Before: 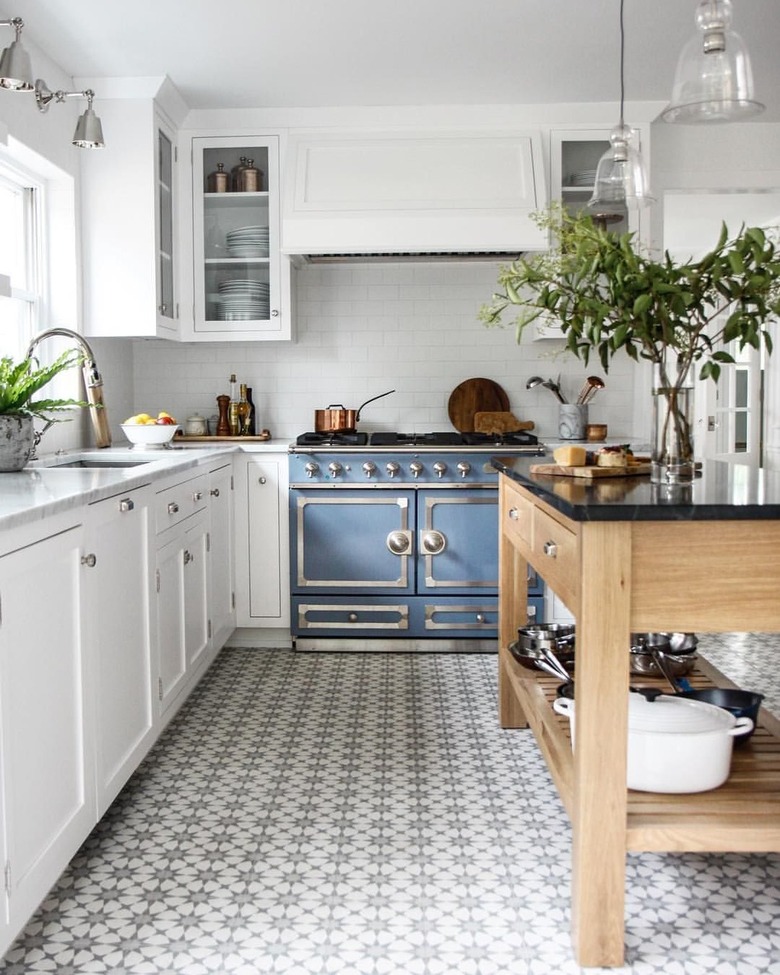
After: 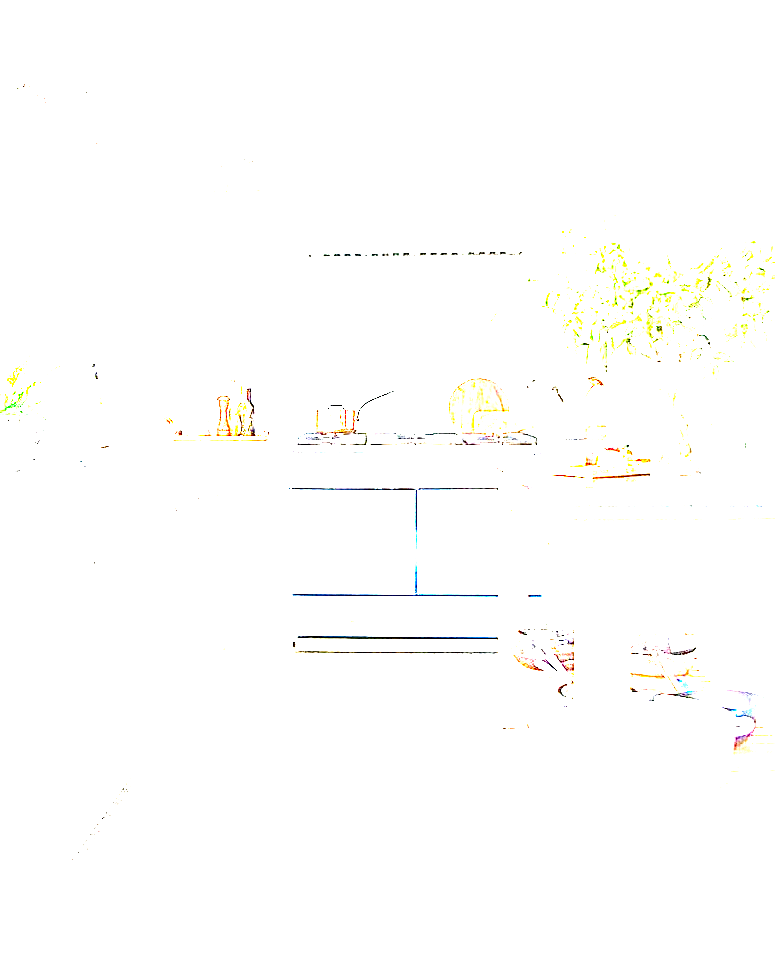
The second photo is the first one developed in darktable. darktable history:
tone equalizer: on, module defaults
exposure: exposure 7.982 EV, compensate exposure bias true, compensate highlight preservation false
sharpen: on, module defaults
